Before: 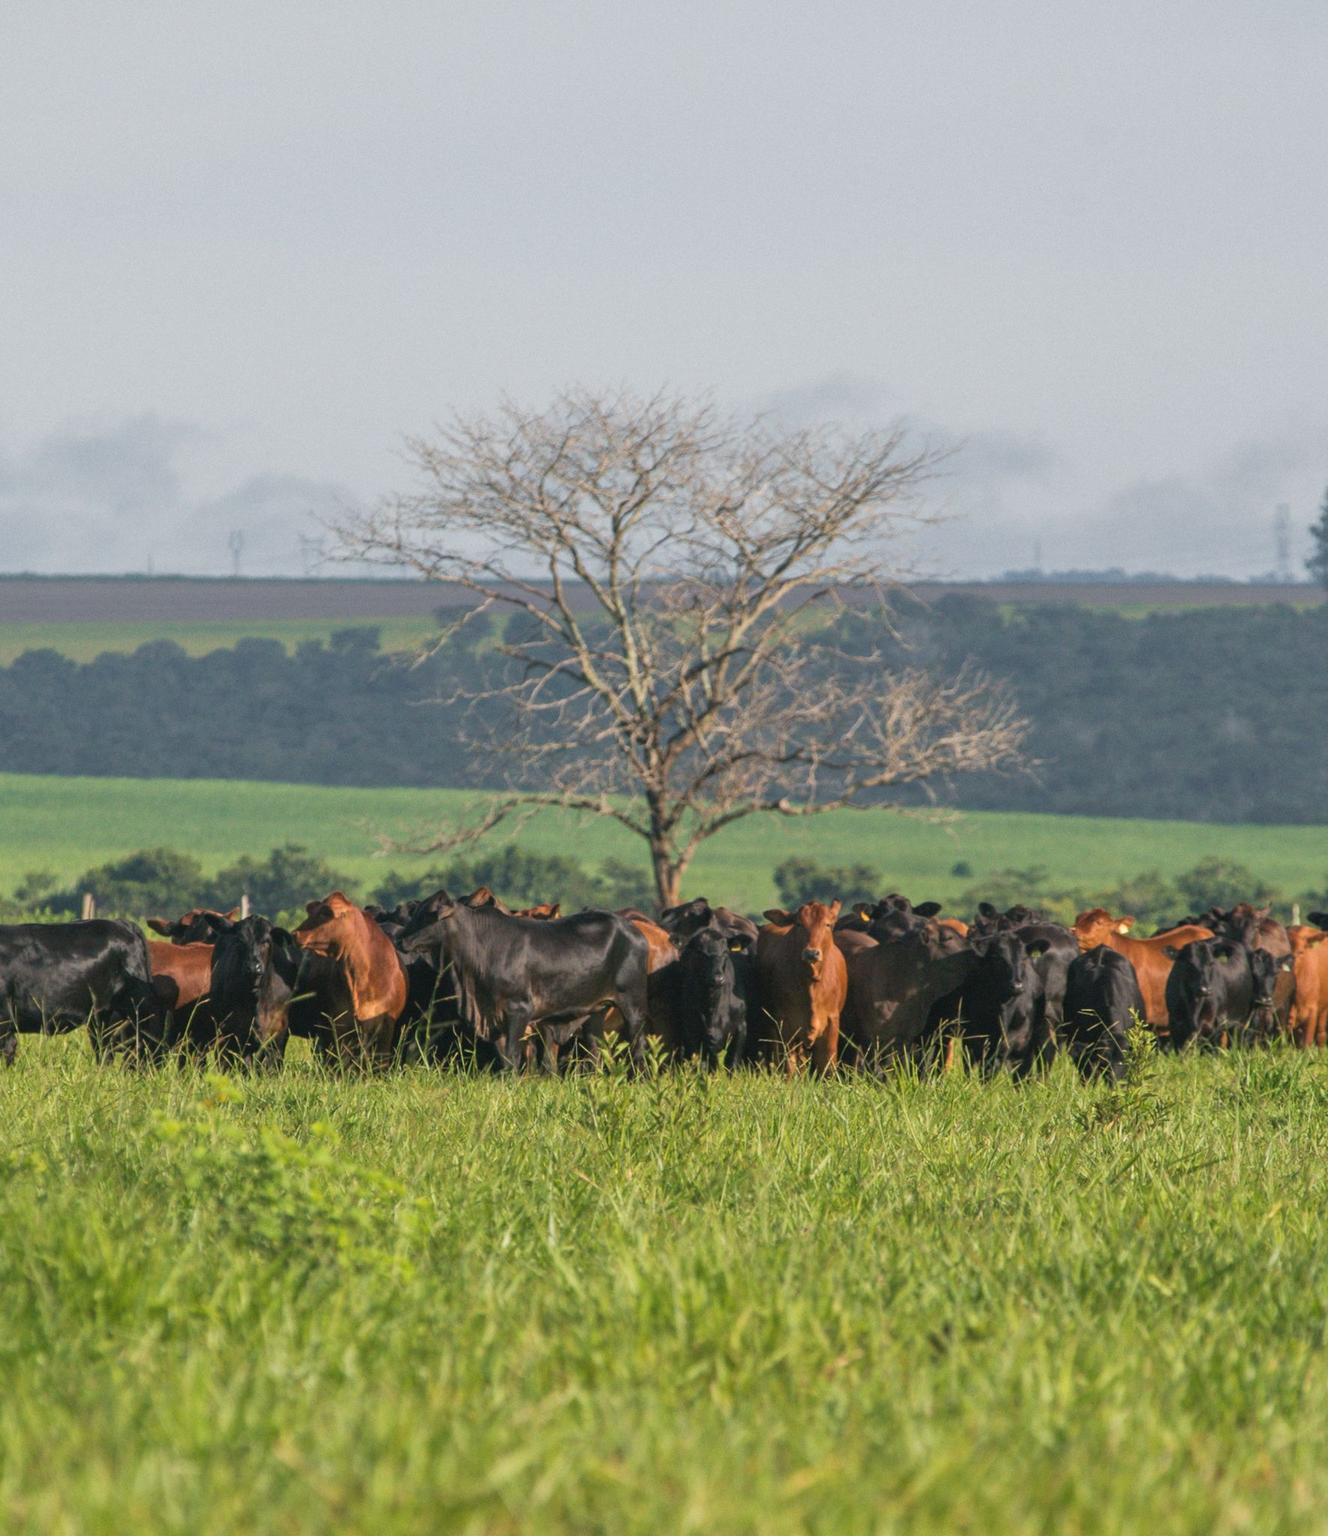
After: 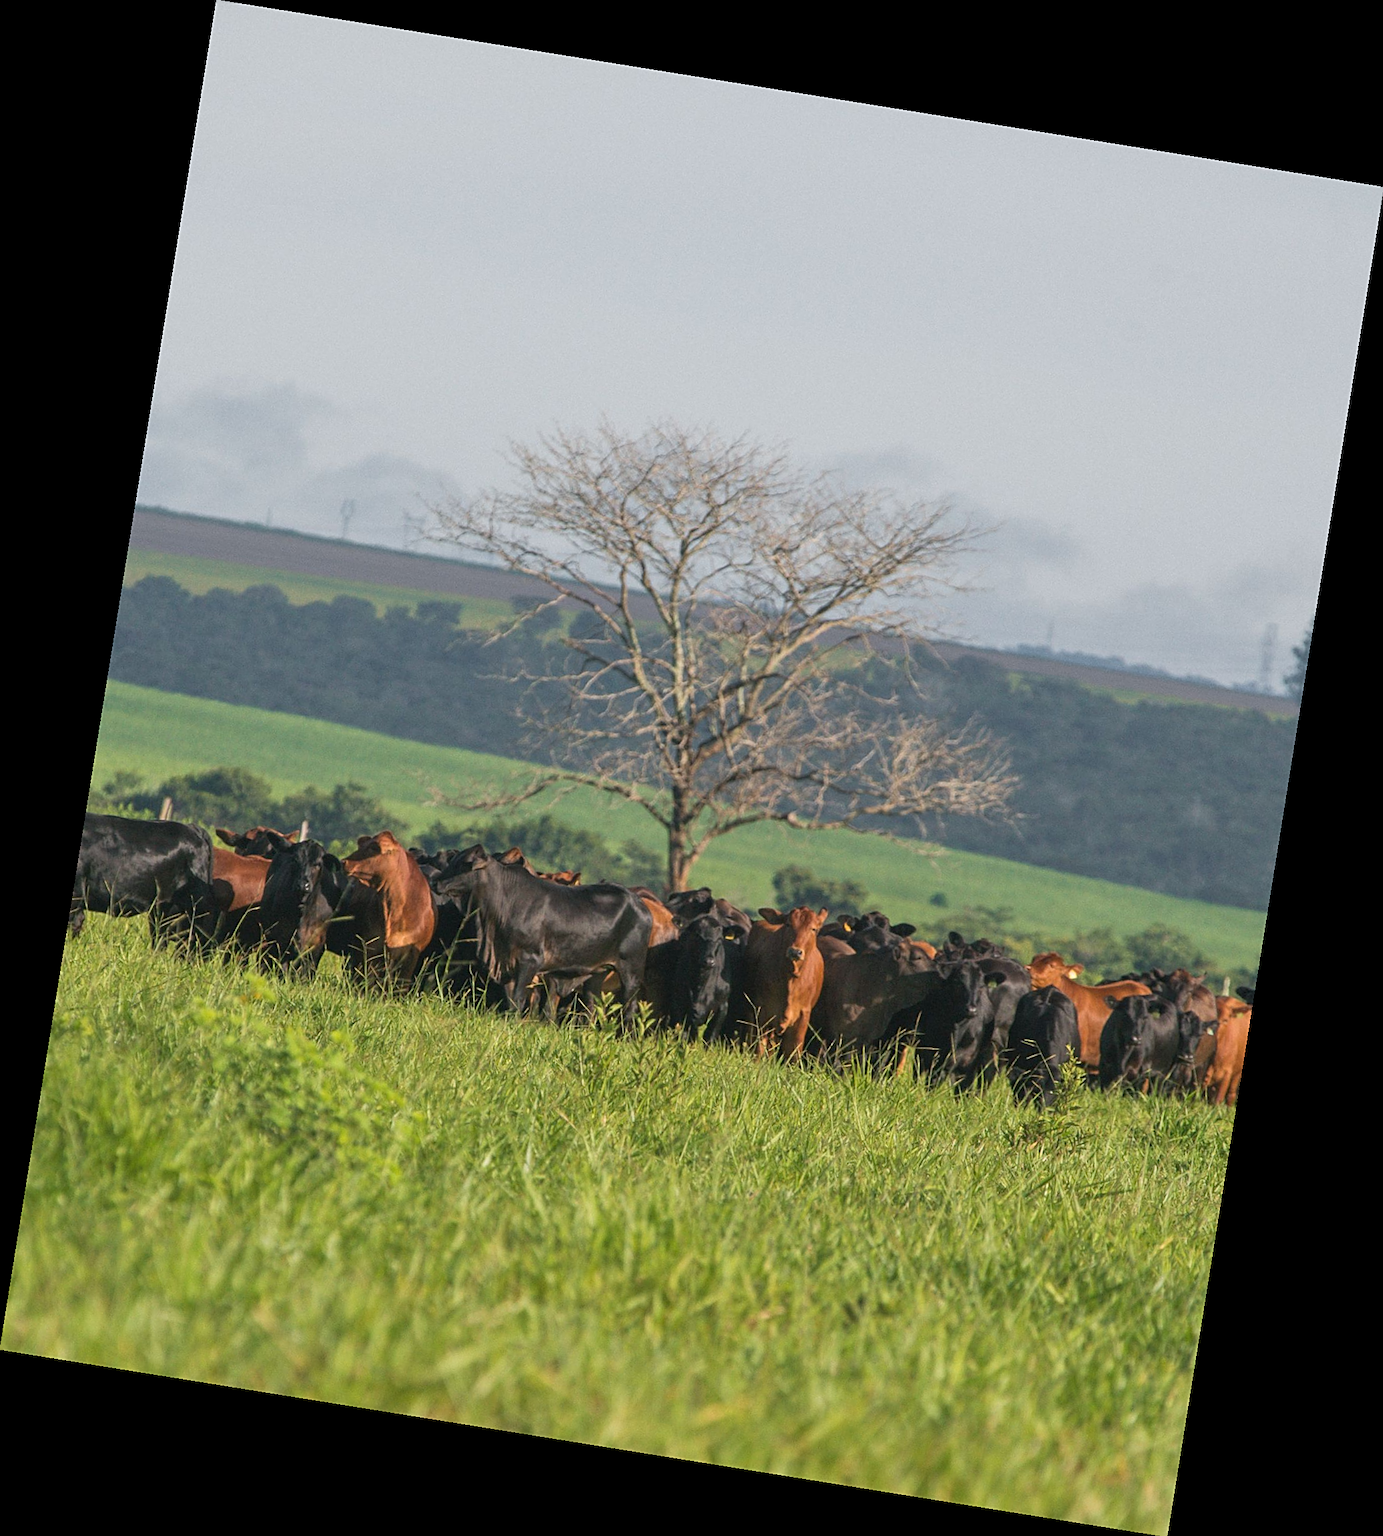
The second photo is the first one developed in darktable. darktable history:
rotate and perspective: rotation 9.12°, automatic cropping off
sharpen: on, module defaults
